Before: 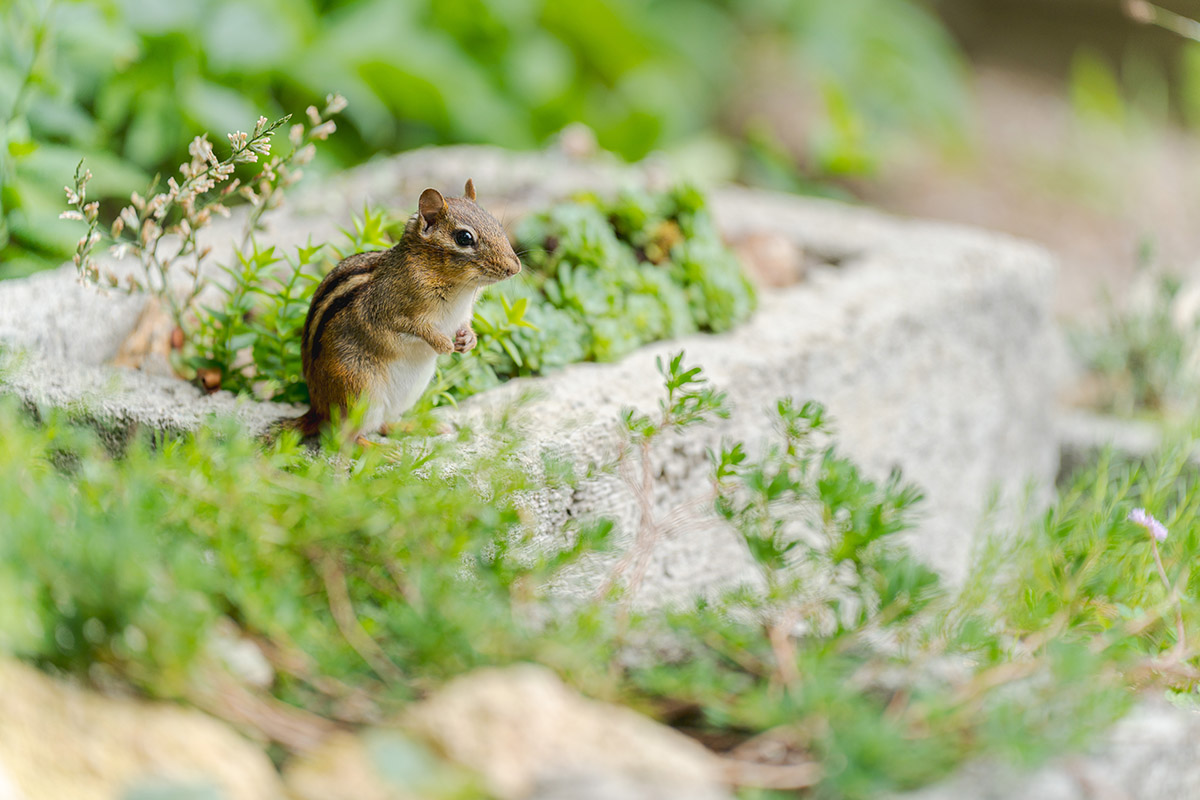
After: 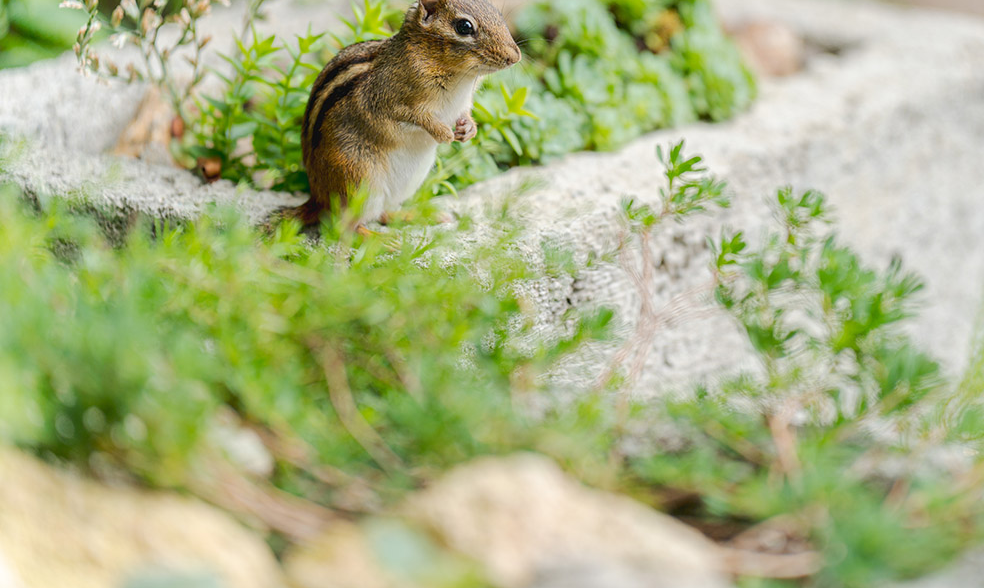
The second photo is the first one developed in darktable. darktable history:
crop: top 26.408%, right 17.959%
